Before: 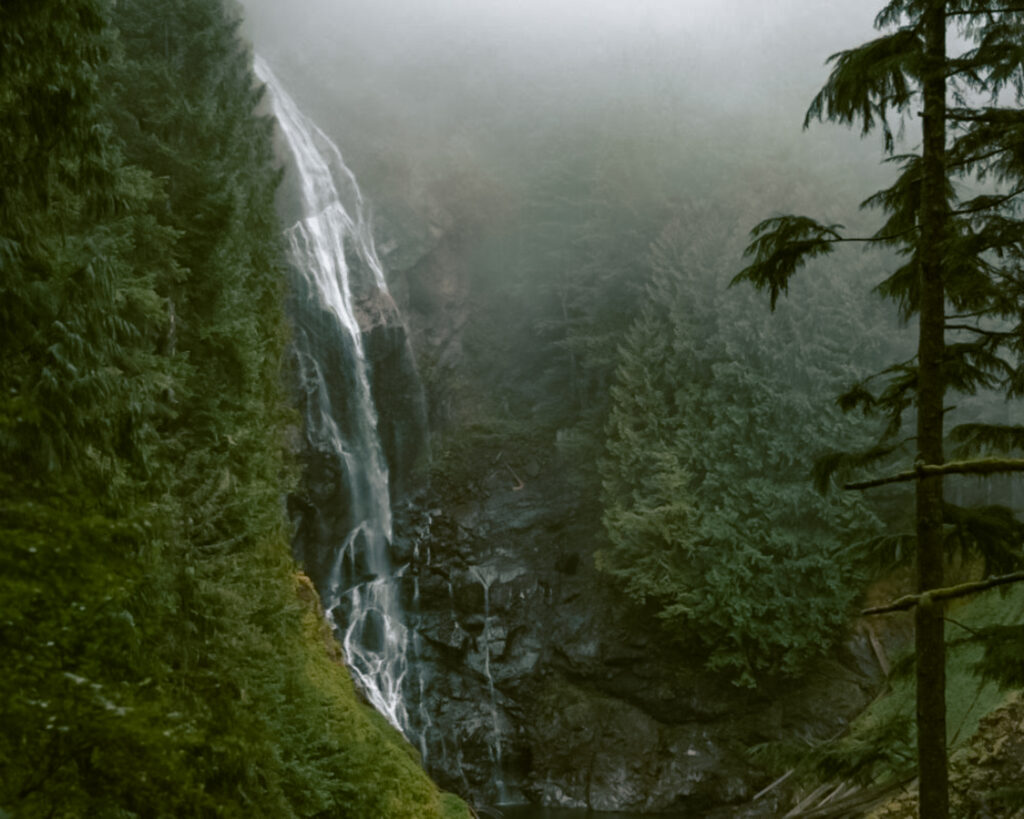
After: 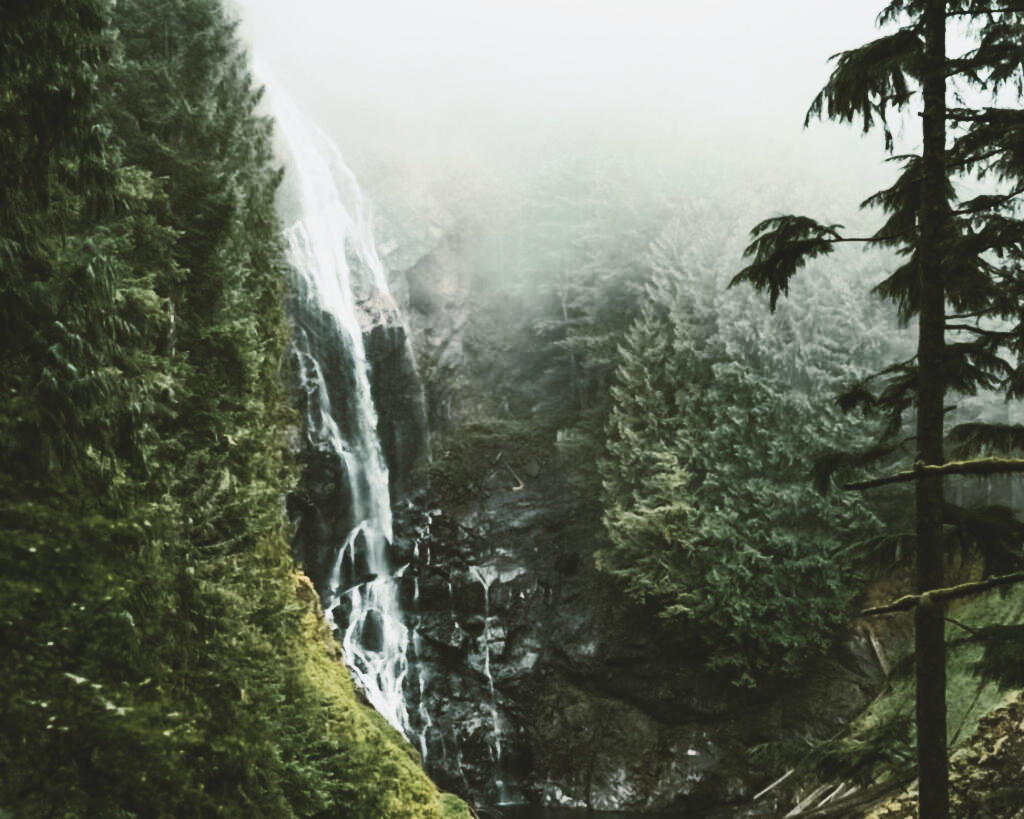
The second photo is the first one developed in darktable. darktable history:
base curve: curves: ch0 [(0, 0) (0.028, 0.03) (0.121, 0.232) (0.46, 0.748) (0.859, 0.968) (1, 1)], preserve colors none
tone curve: curves: ch0 [(0, 0) (0.427, 0.375) (0.616, 0.801) (1, 1)], color space Lab, linked channels, preserve colors none
exposure: exposure 0.3 EV, compensate highlight preservation false
contrast brightness saturation: contrast -0.26, saturation -0.43
